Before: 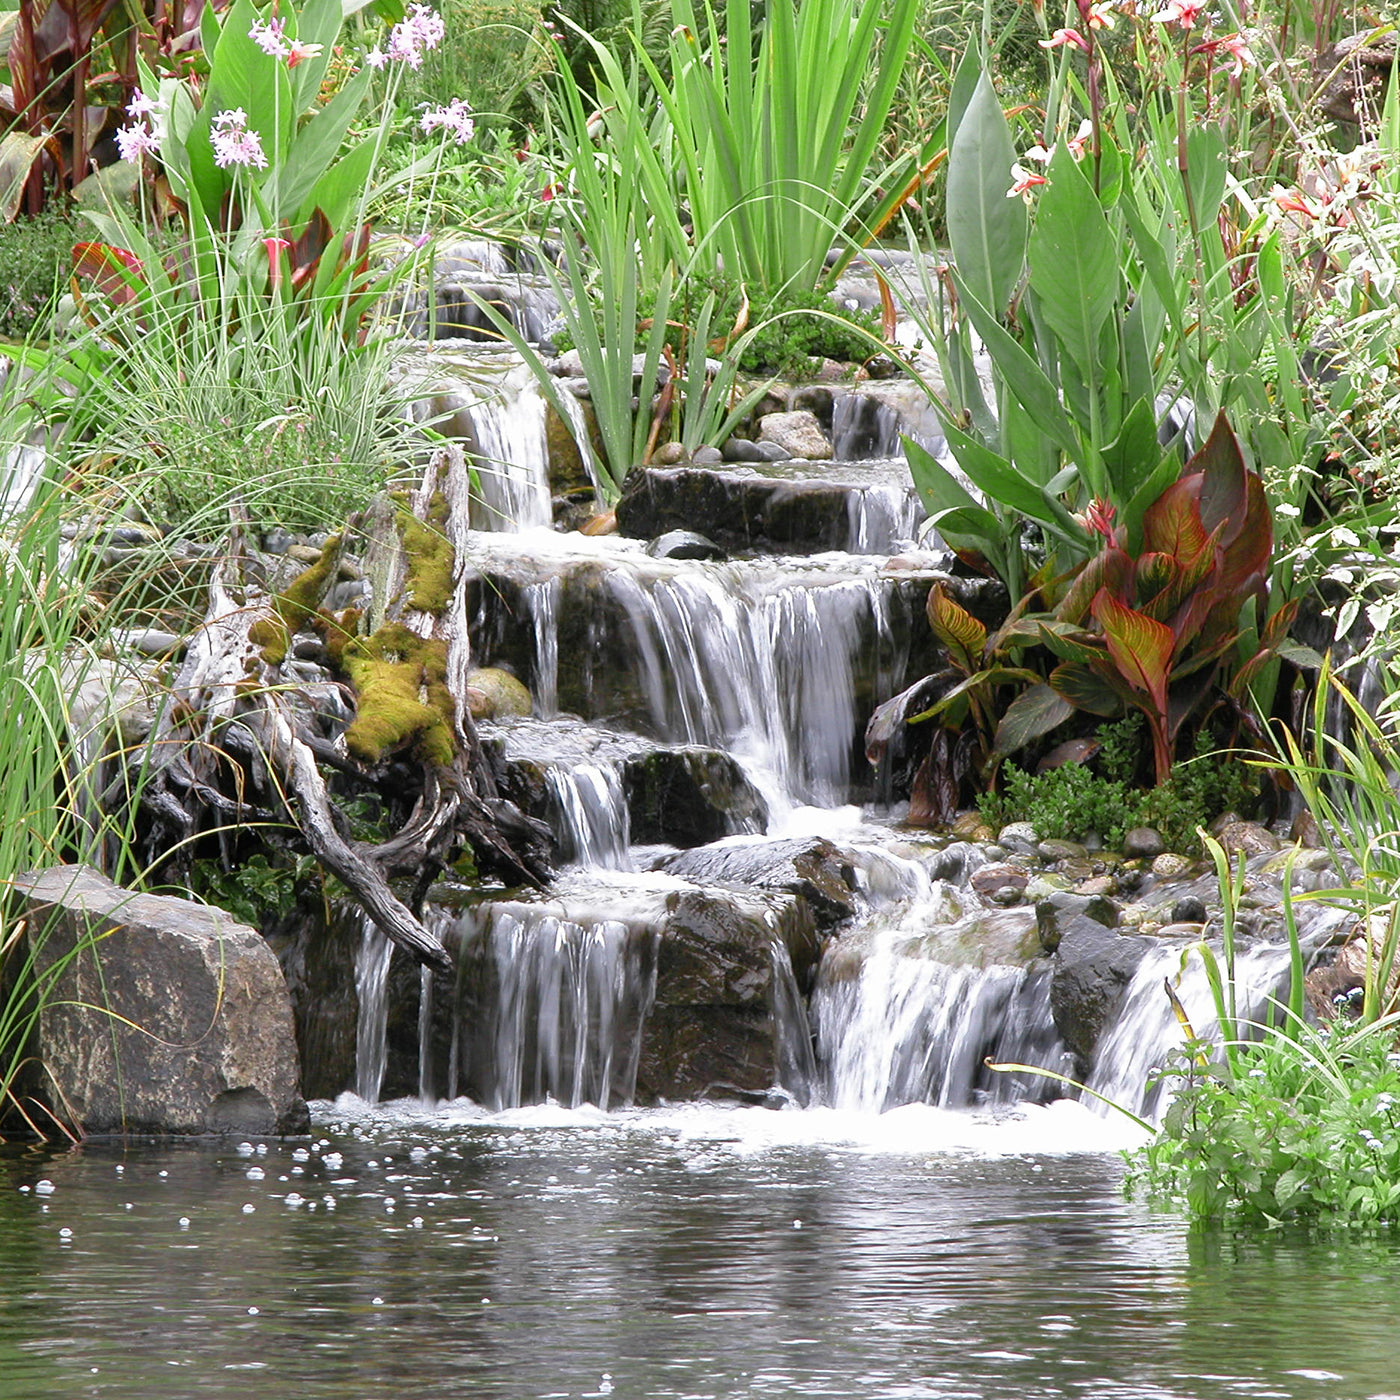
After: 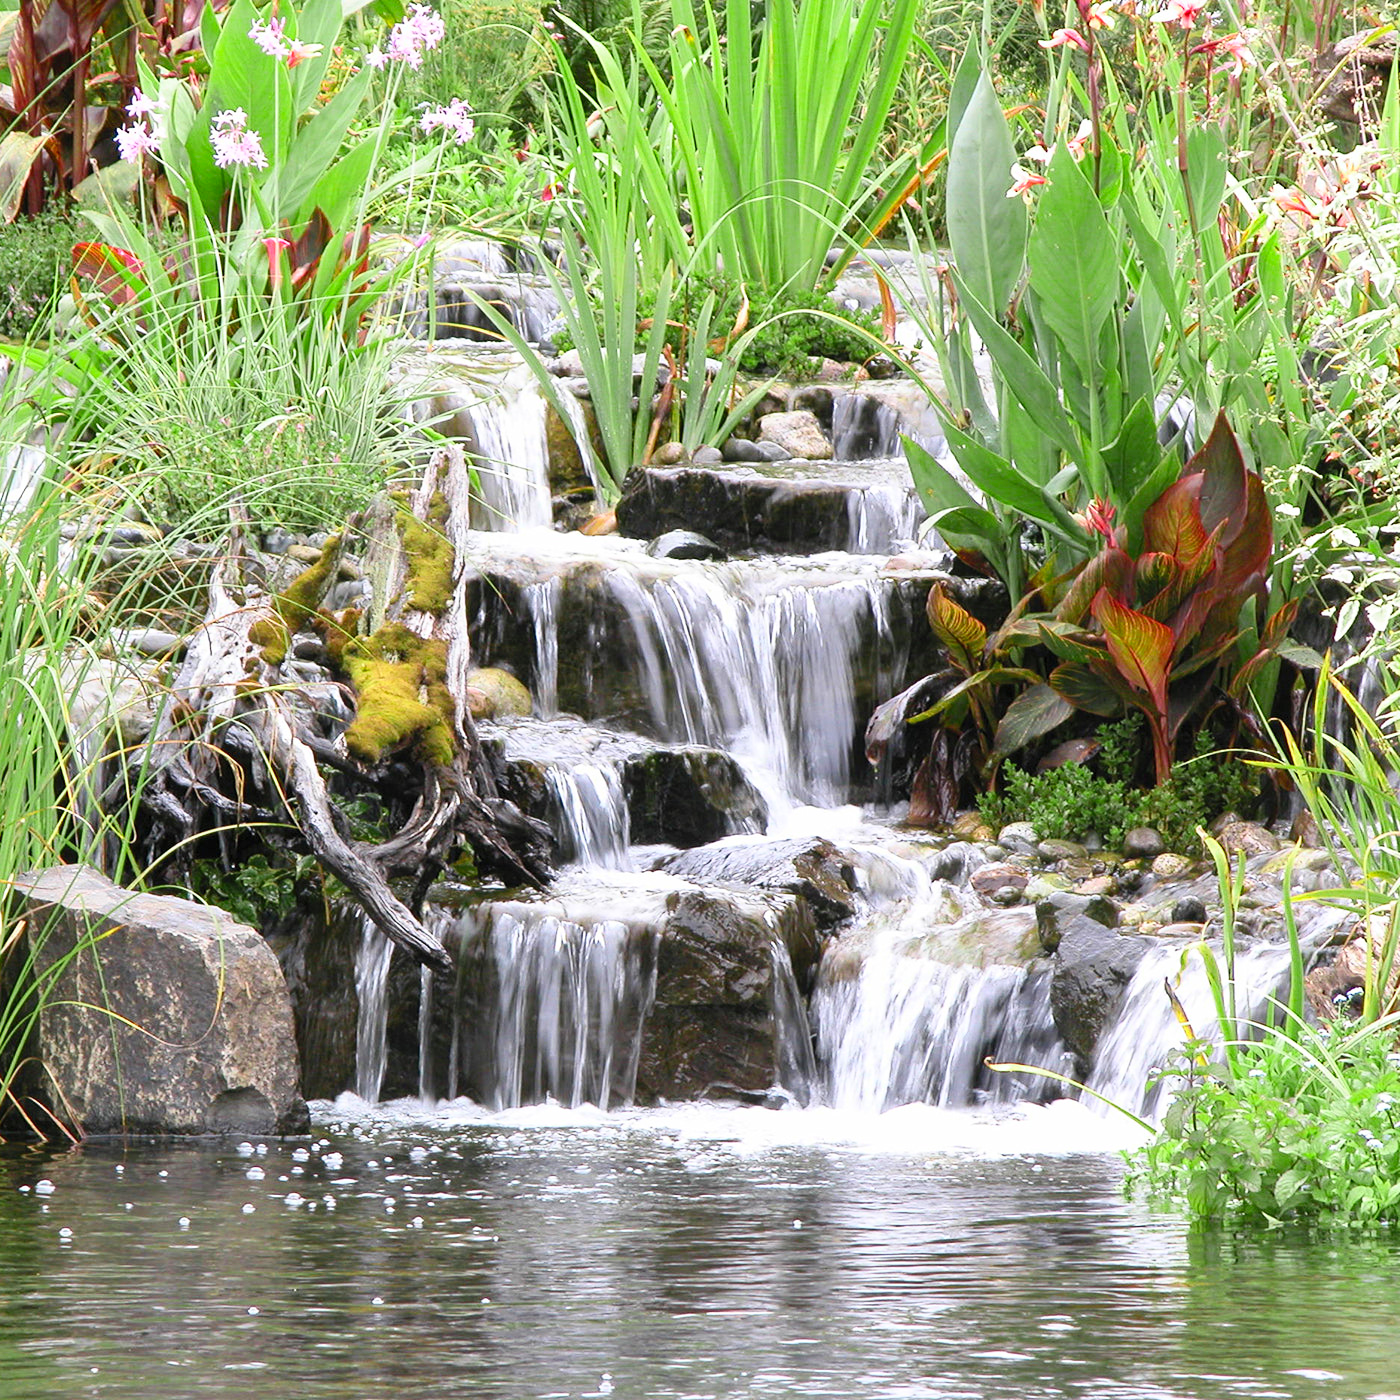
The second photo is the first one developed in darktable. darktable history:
contrast brightness saturation: contrast 0.201, brightness 0.161, saturation 0.225
